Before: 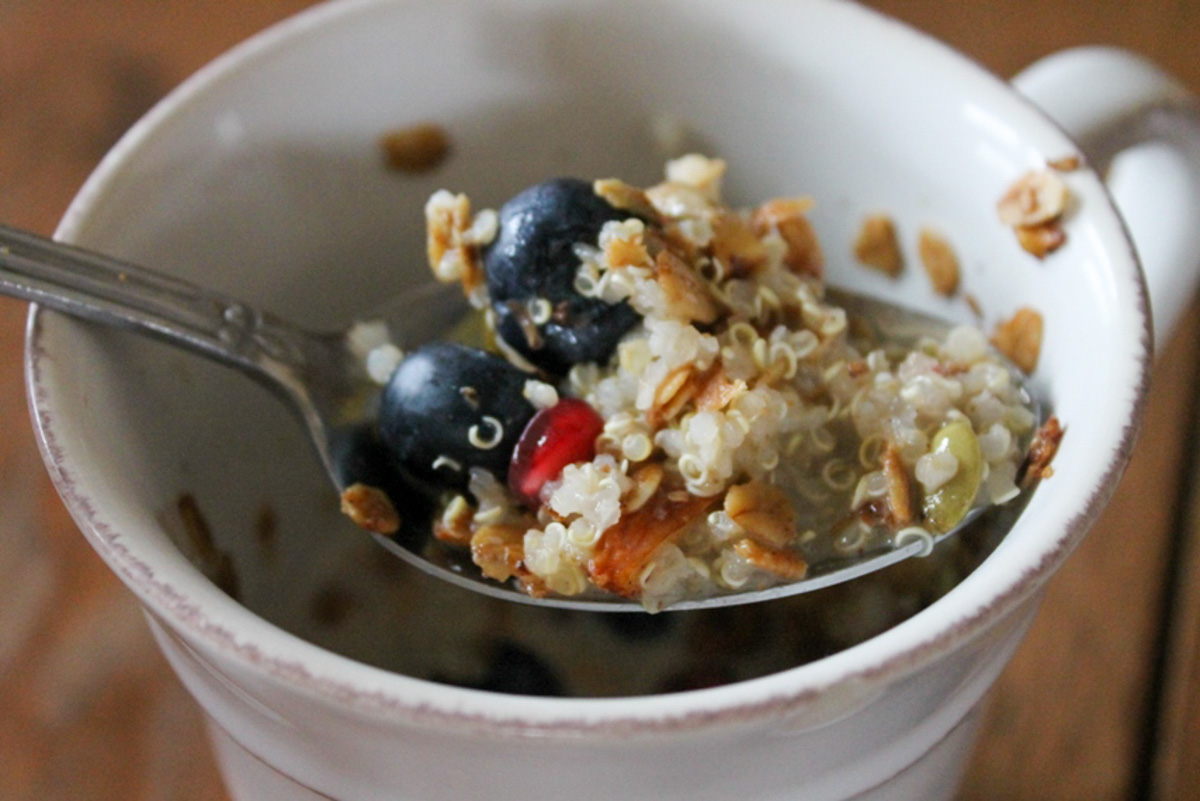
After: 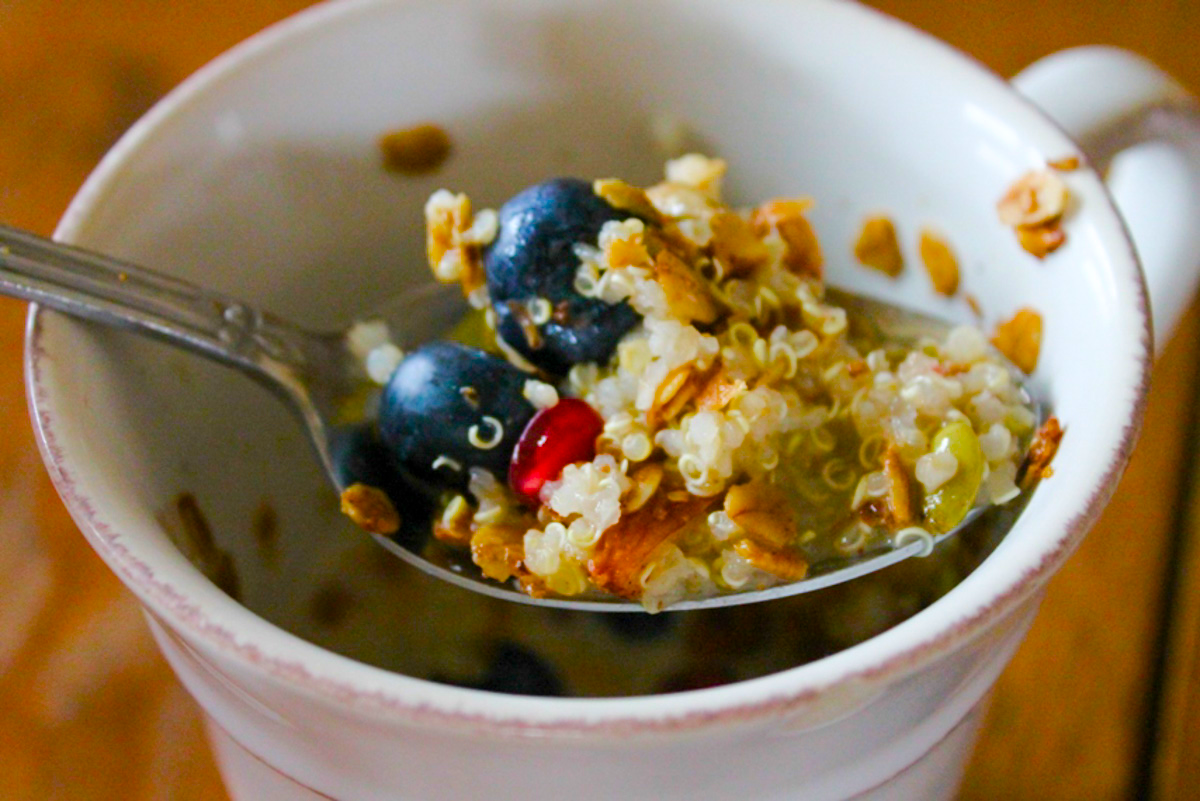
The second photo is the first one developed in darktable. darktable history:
color balance rgb: power › hue 314.72°, linear chroma grading › global chroma 9.848%, perceptual saturation grading › global saturation 20%, perceptual saturation grading › highlights -14.161%, perceptual saturation grading › shadows 49.973%, perceptual brilliance grading › mid-tones 10.377%, perceptual brilliance grading › shadows 15.117%, global vibrance 39.791%
